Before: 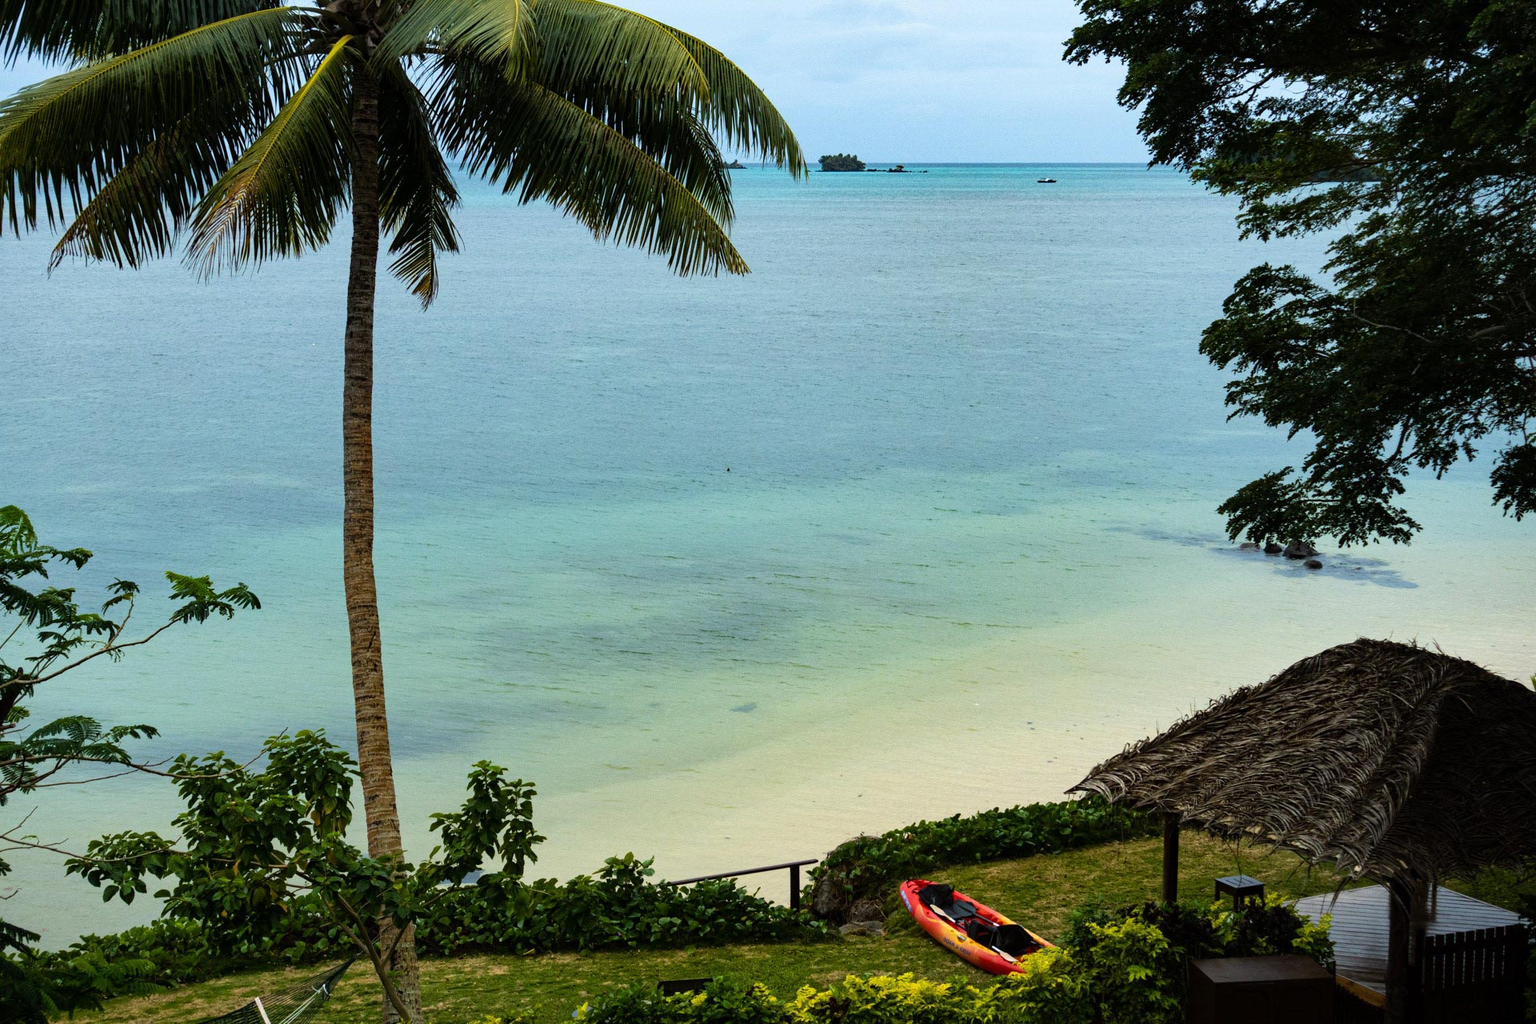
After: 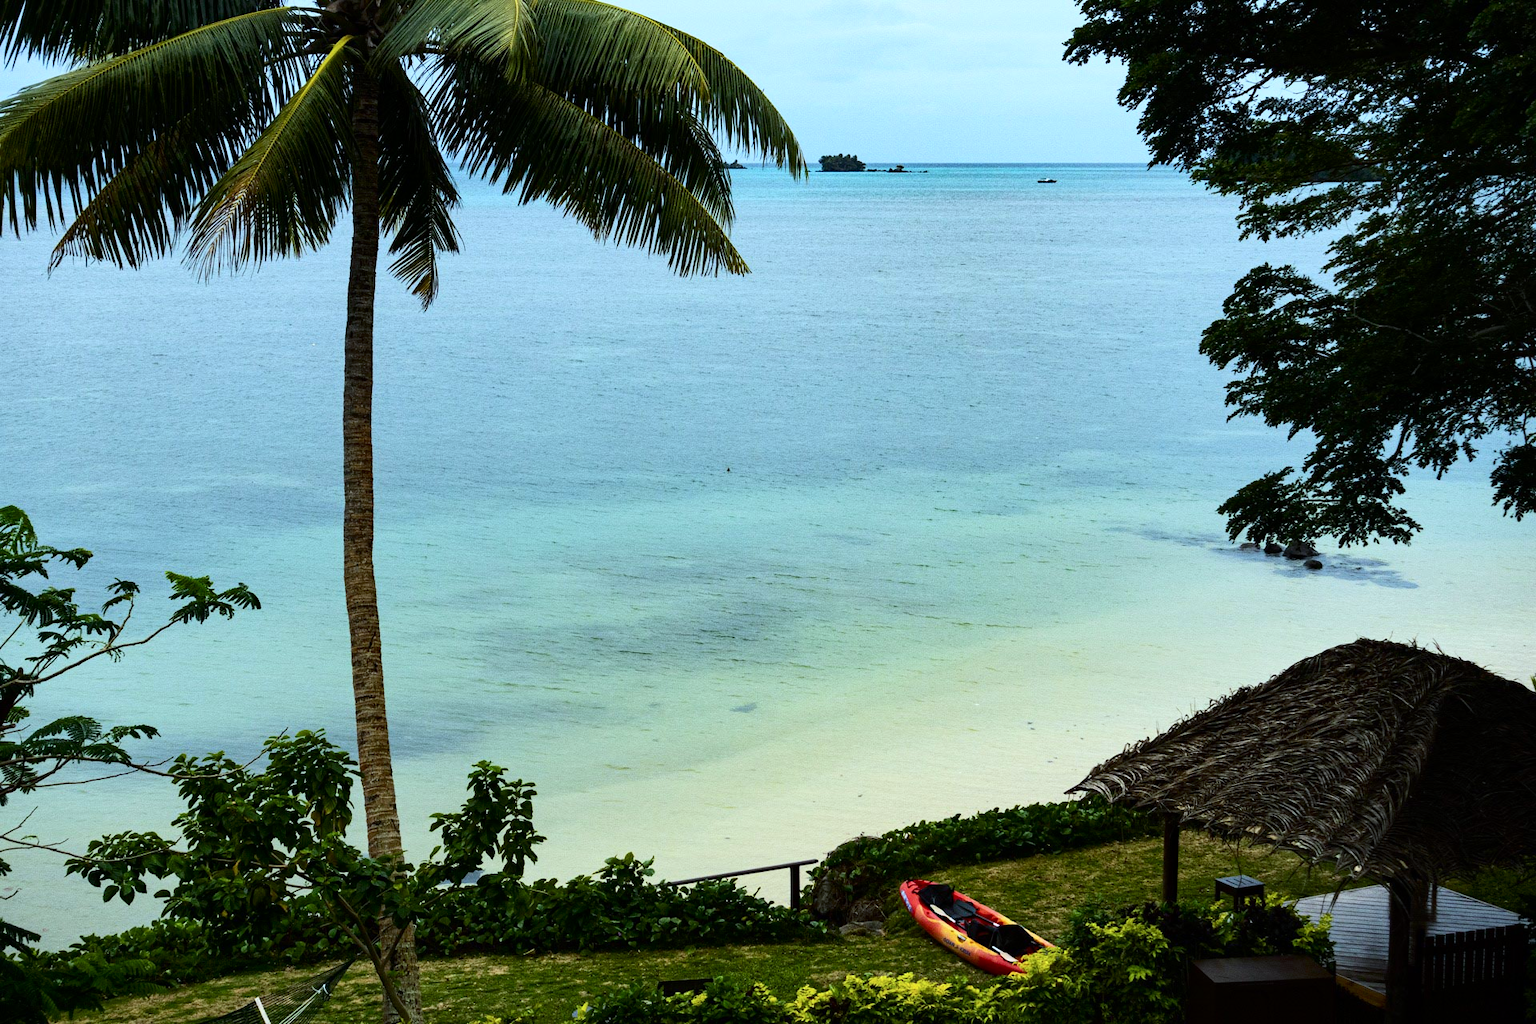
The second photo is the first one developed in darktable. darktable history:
white balance: red 0.925, blue 1.046
contrast brightness saturation: contrast 0.22
